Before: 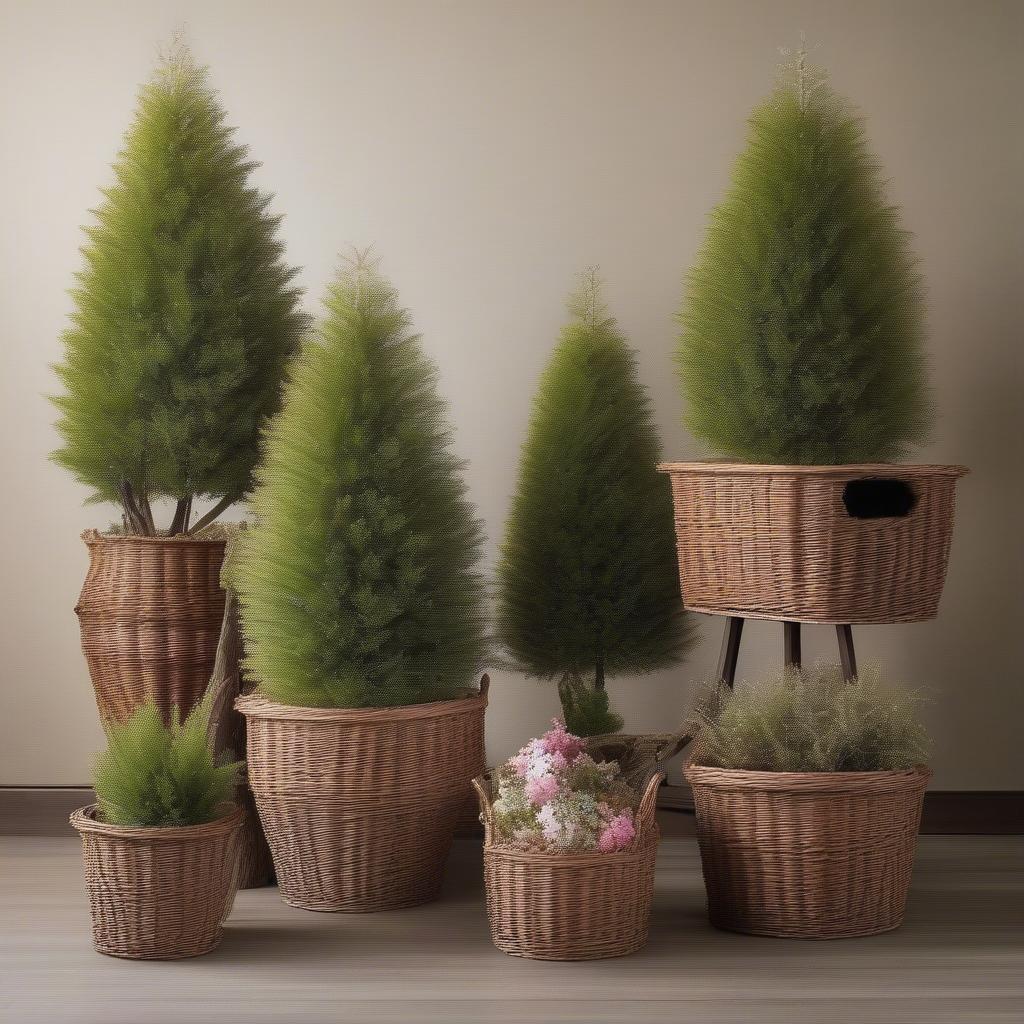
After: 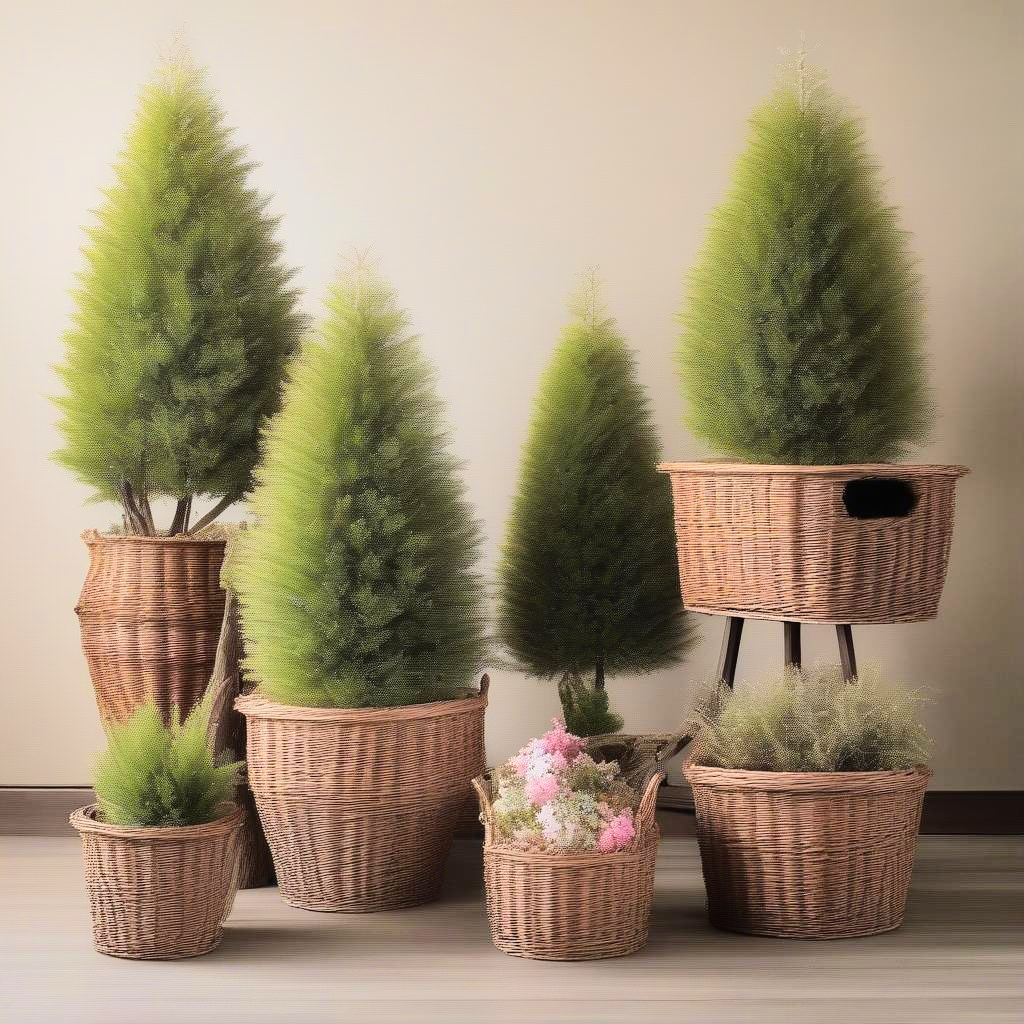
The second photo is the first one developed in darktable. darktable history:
tone equalizer: -7 EV 0.143 EV, -6 EV 0.602 EV, -5 EV 1.18 EV, -4 EV 1.3 EV, -3 EV 1.15 EV, -2 EV 0.6 EV, -1 EV 0.159 EV, edges refinement/feathering 500, mask exposure compensation -1.57 EV, preserve details no
